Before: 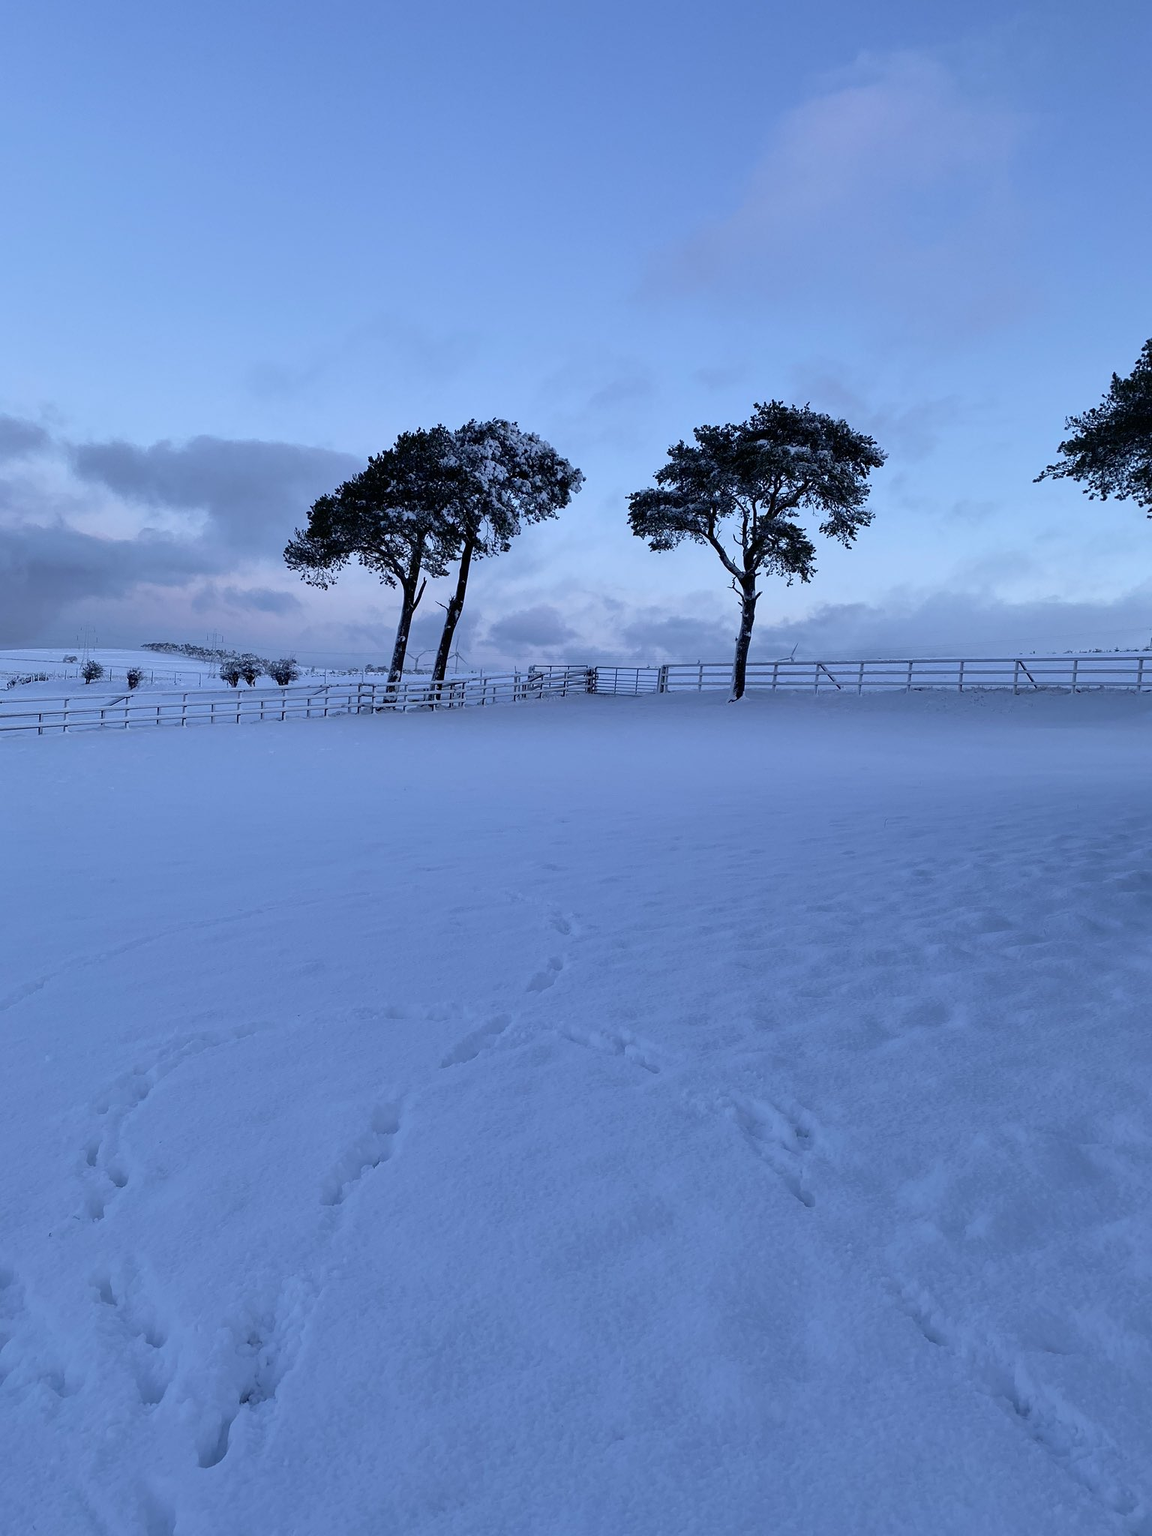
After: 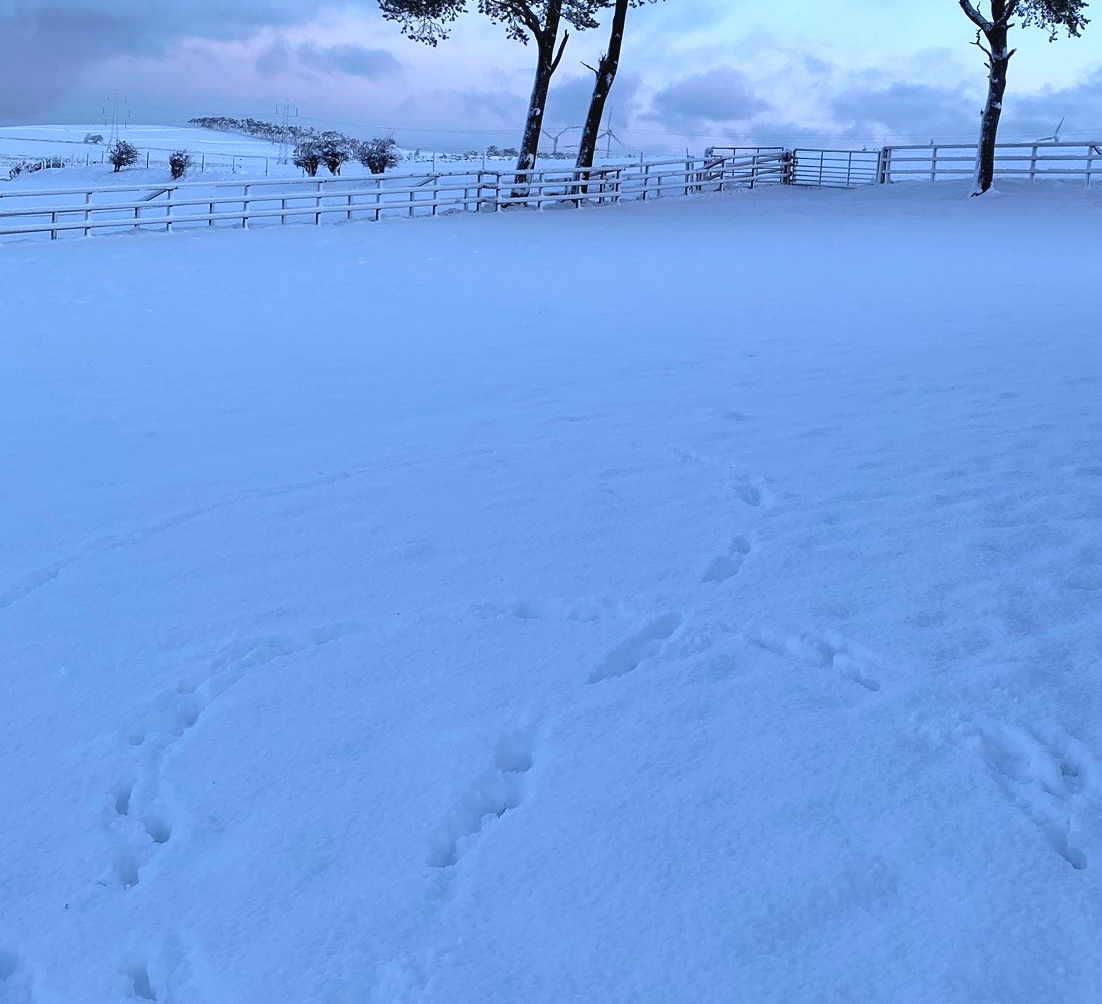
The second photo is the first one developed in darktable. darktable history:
crop: top 36.139%, right 28.235%, bottom 14.812%
exposure: black level correction -0.002, exposure 0.543 EV, compensate exposure bias true, compensate highlight preservation false
tone equalizer: edges refinement/feathering 500, mask exposure compensation -1.57 EV, preserve details no
